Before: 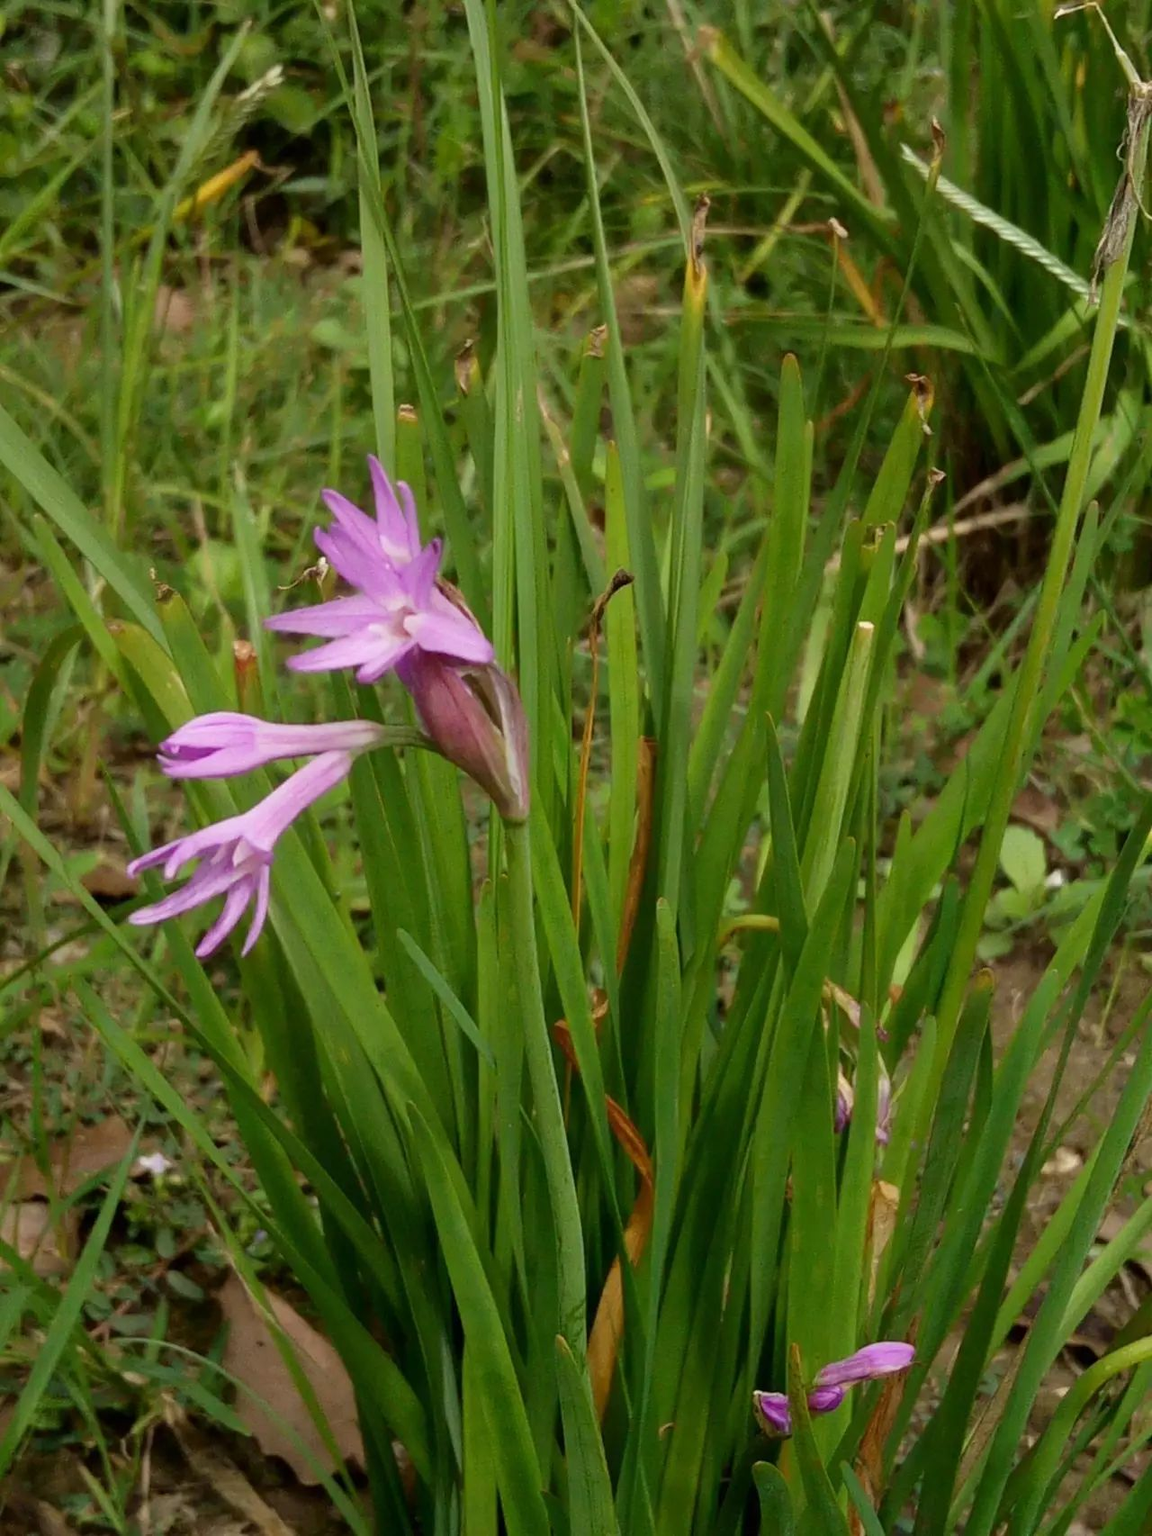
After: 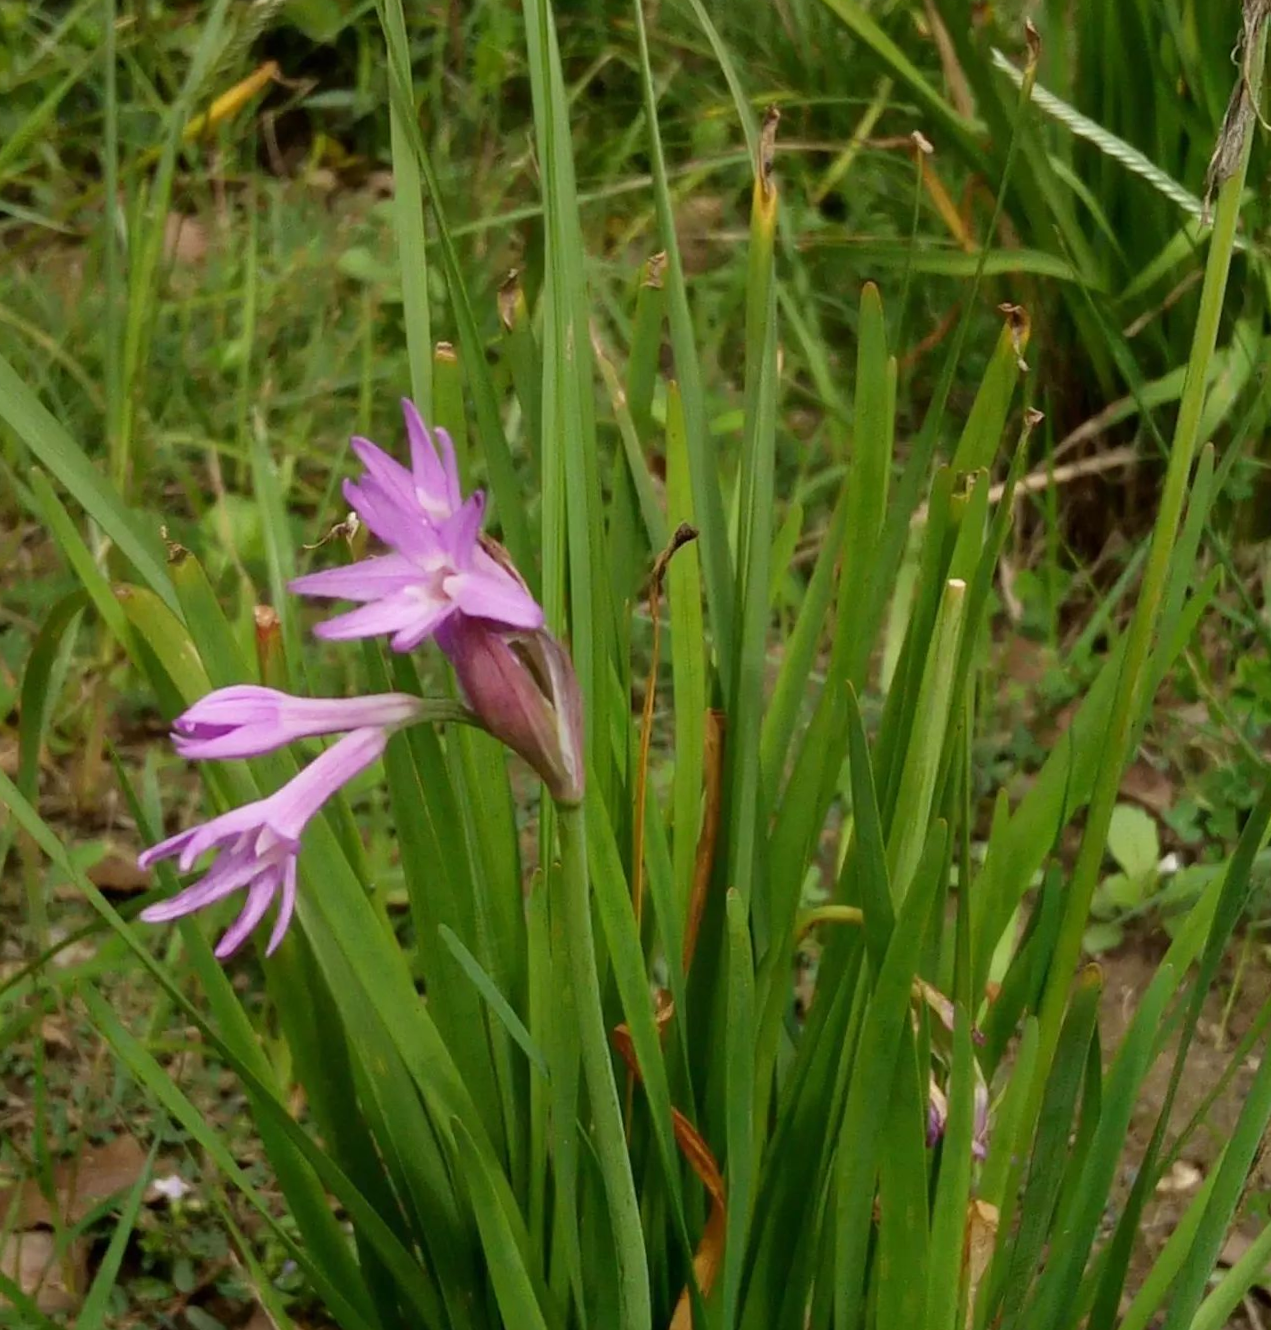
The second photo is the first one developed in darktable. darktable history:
rotate and perspective: rotation -0.45°, automatic cropping original format, crop left 0.008, crop right 0.992, crop top 0.012, crop bottom 0.988
crop and rotate: top 5.667%, bottom 14.937%
